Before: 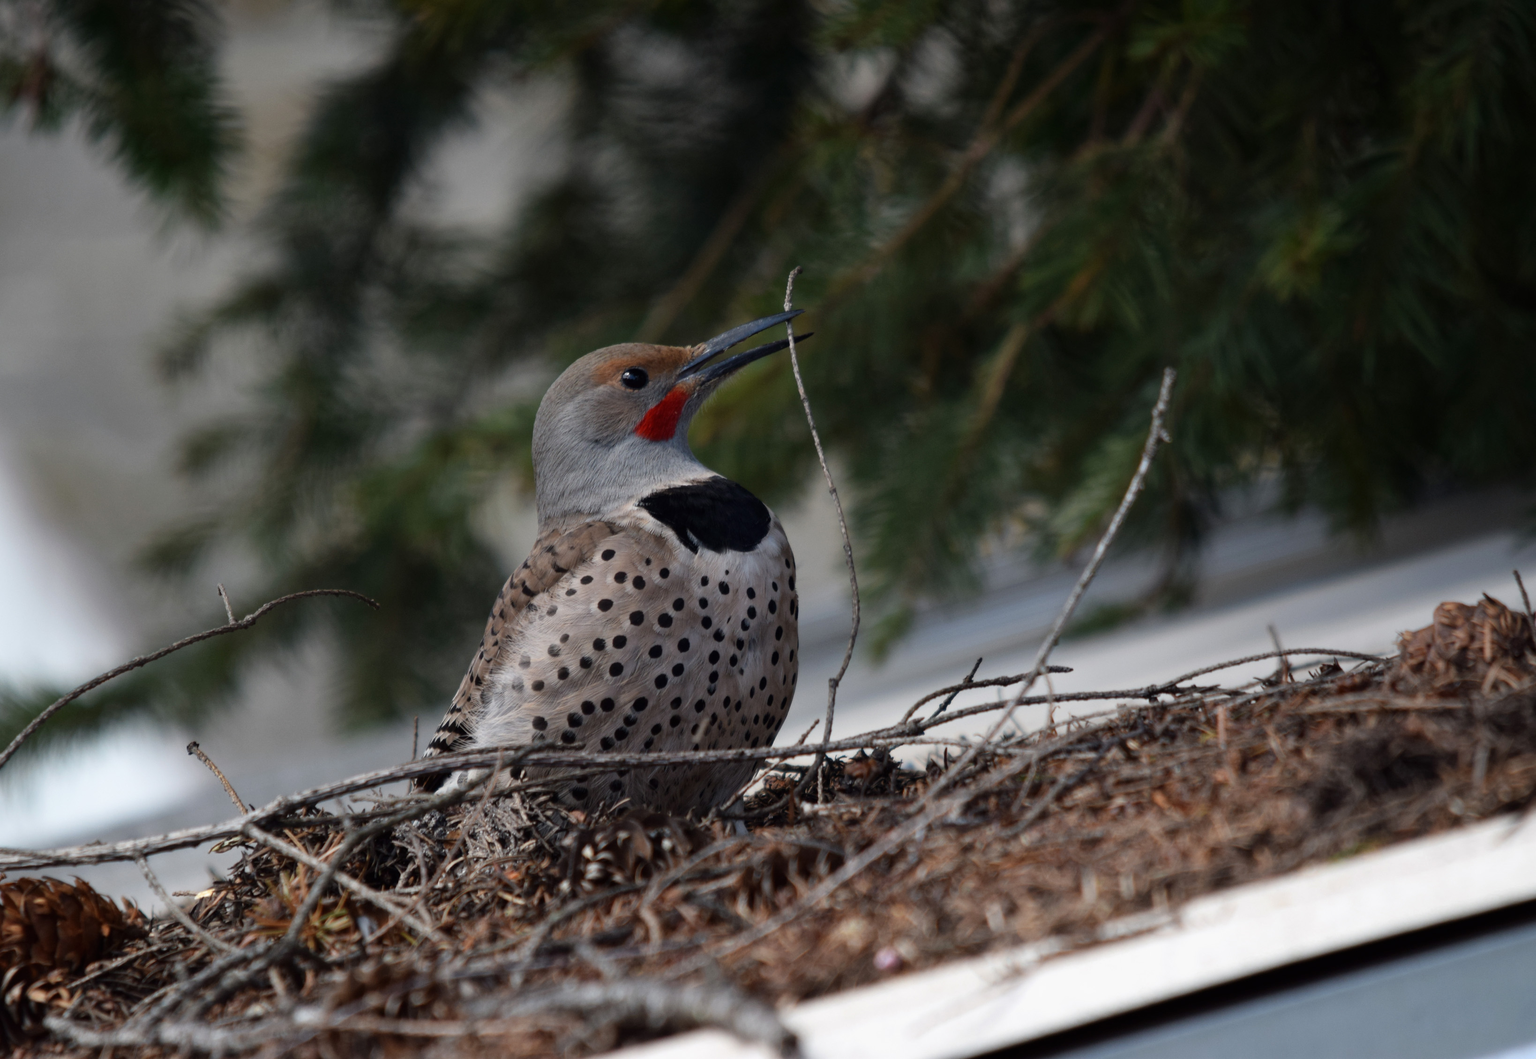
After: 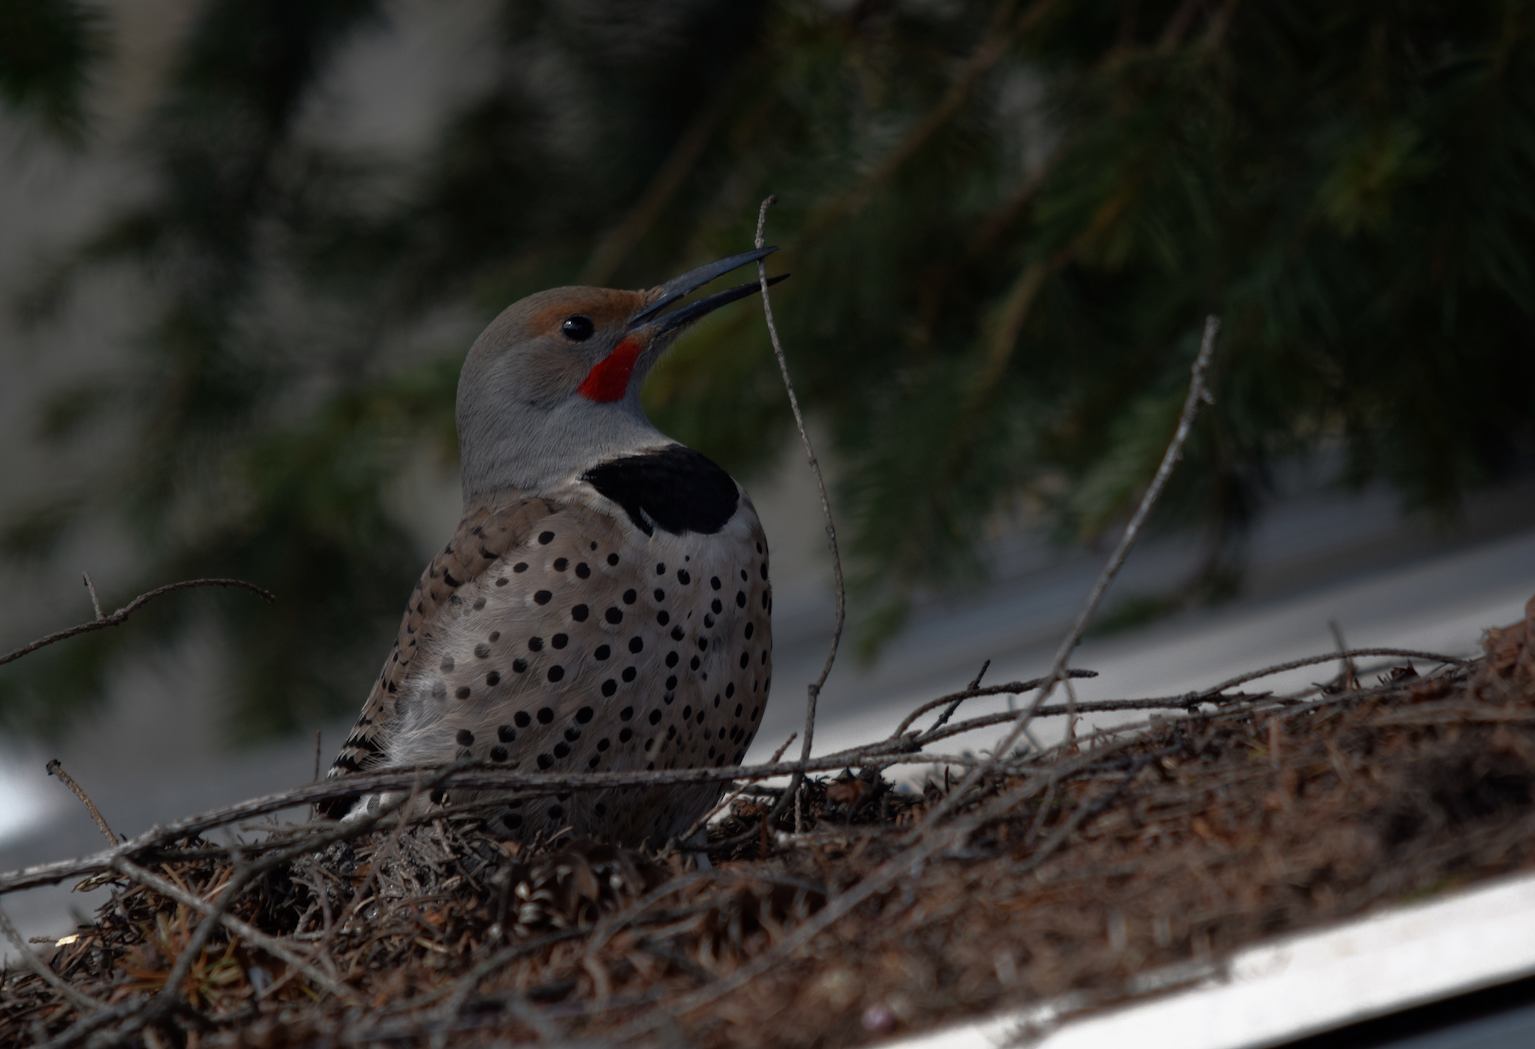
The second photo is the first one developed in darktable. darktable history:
crop and rotate: left 9.662%, top 9.673%, right 6.059%, bottom 6.865%
base curve: curves: ch0 [(0, 0) (0.564, 0.291) (0.802, 0.731) (1, 1)]
